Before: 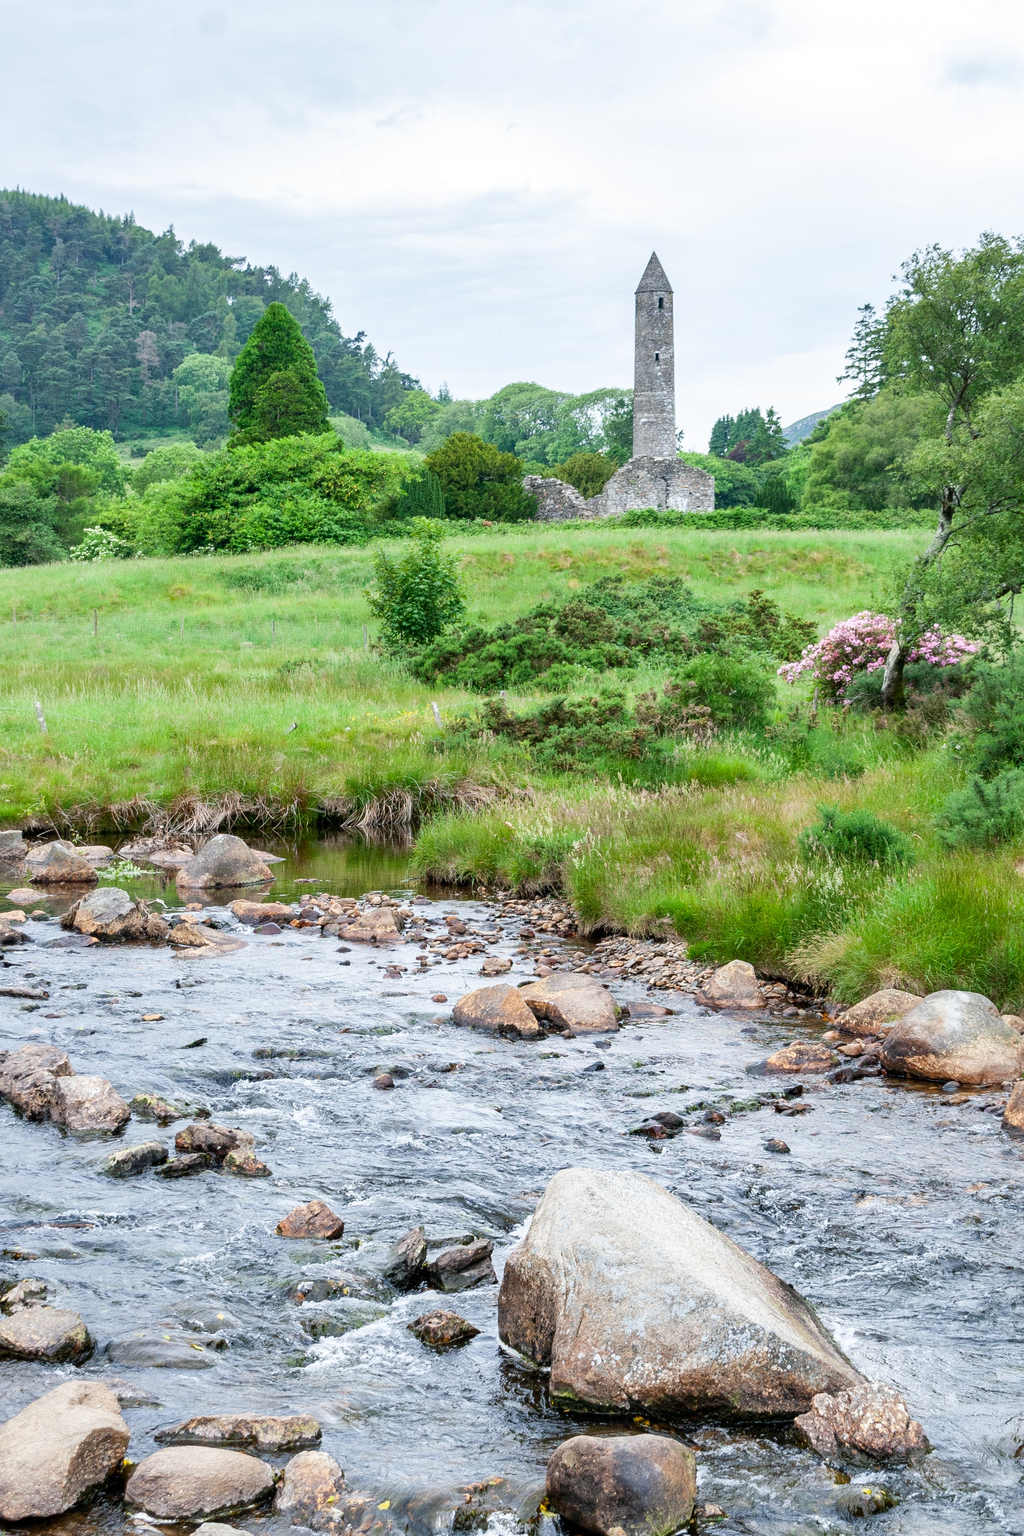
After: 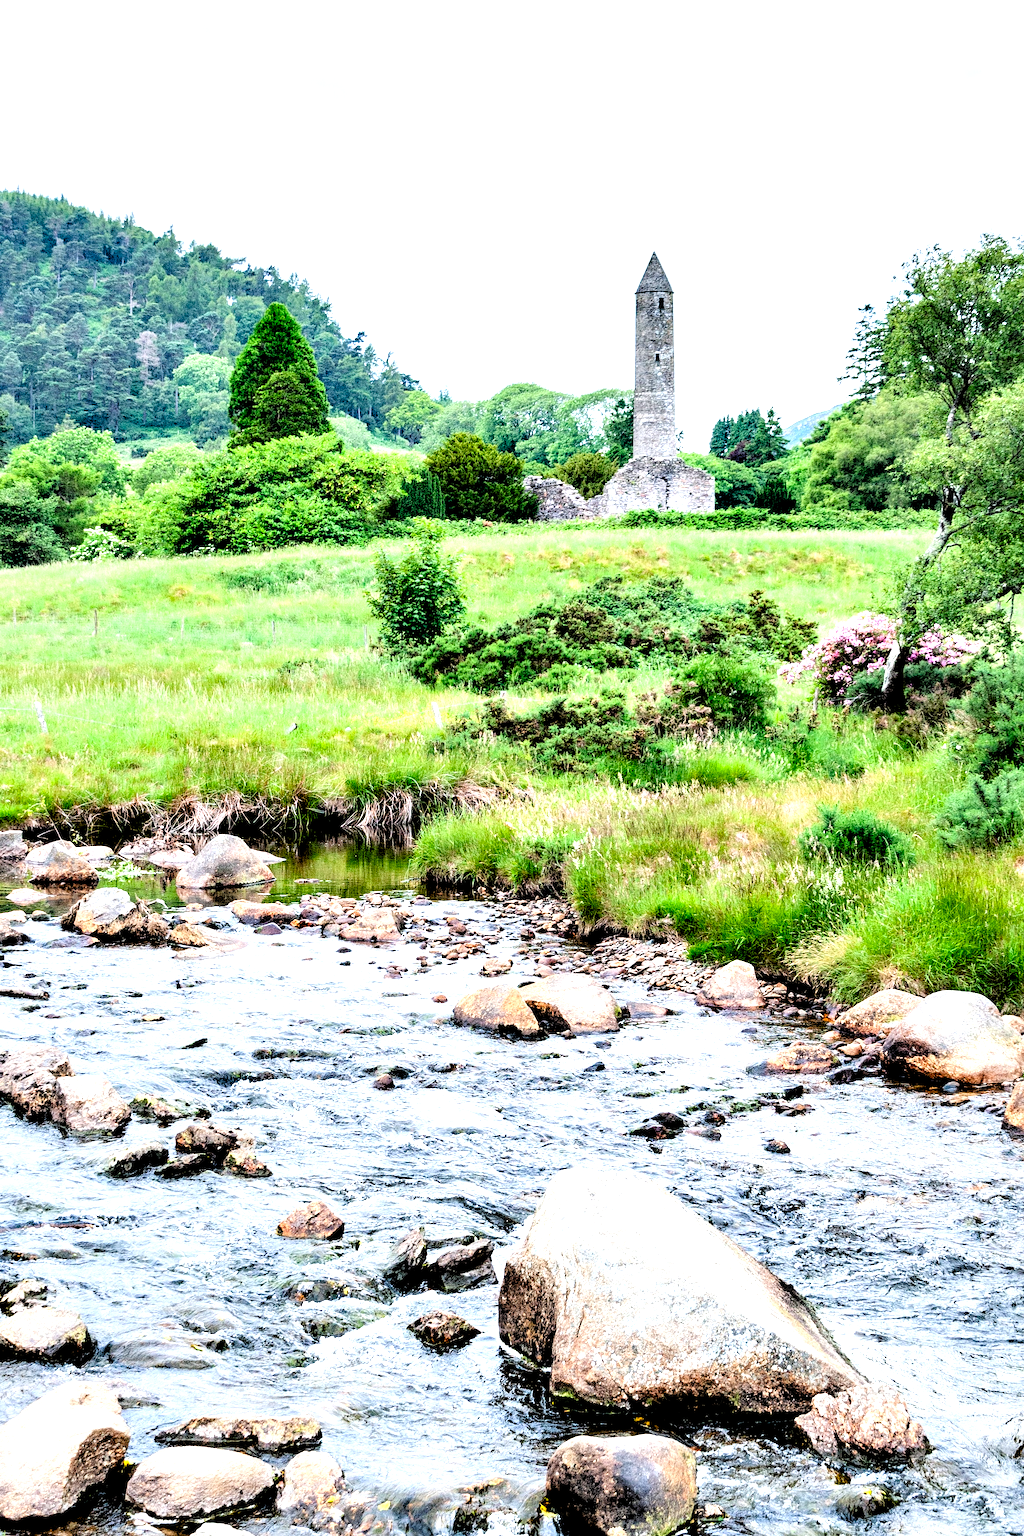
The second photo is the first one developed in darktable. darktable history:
contrast equalizer: y [[0.6 ×6], [0.55 ×6], [0 ×6], [0 ×6], [0 ×6]]
levels: levels [0.093, 0.434, 0.988]
tone equalizer: -8 EV -0.731 EV, -7 EV -0.725 EV, -6 EV -0.582 EV, -5 EV -0.378 EV, -3 EV 0.383 EV, -2 EV 0.6 EV, -1 EV 0.678 EV, +0 EV 0.752 EV, edges refinement/feathering 500, mask exposure compensation -1.57 EV, preserve details no
